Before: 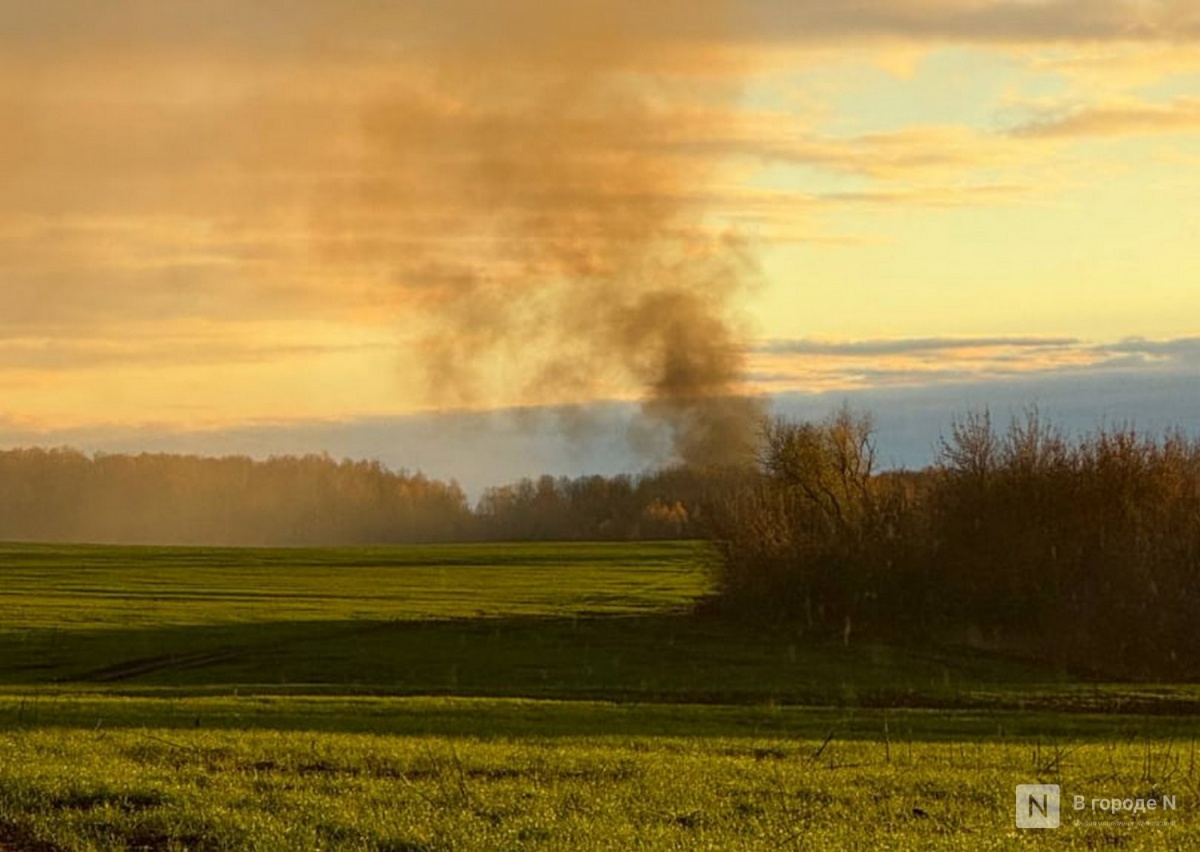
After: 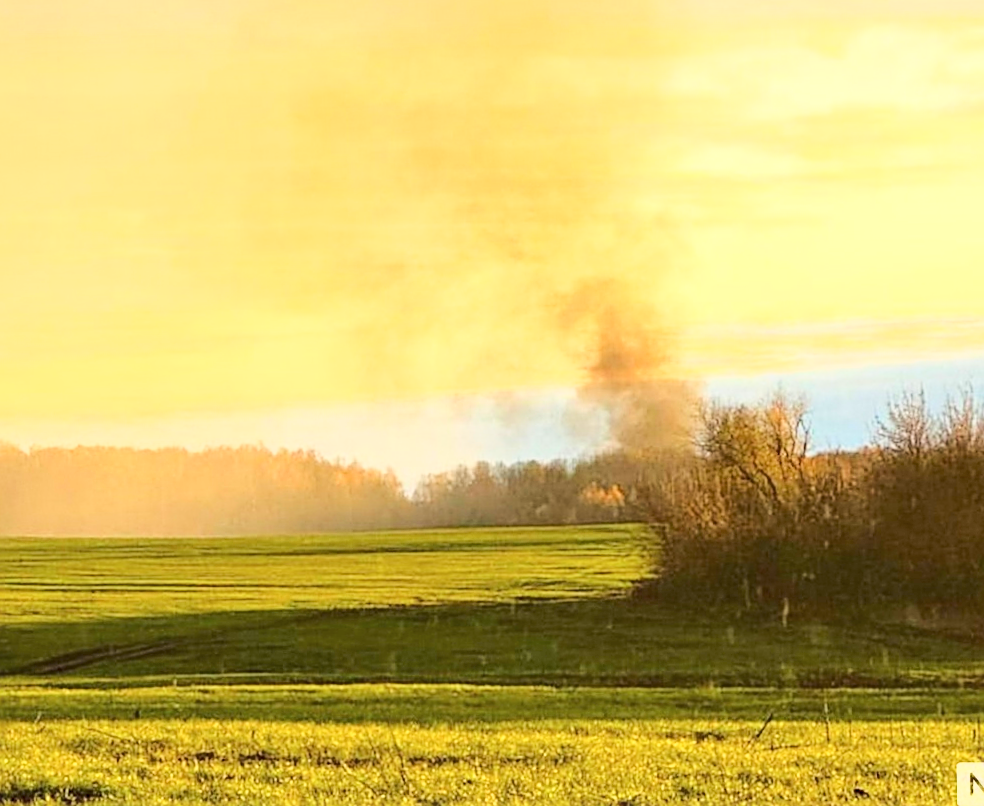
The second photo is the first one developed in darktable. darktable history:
crop and rotate: angle 0.912°, left 4.481%, top 0.73%, right 11.648%, bottom 2.469%
exposure: black level correction 0, exposure 1.096 EV, compensate exposure bias true, compensate highlight preservation false
contrast brightness saturation: saturation -0.043
sharpen: on, module defaults
base curve: curves: ch0 [(0, 0) (0.025, 0.046) (0.112, 0.277) (0.467, 0.74) (0.814, 0.929) (1, 0.942)]
